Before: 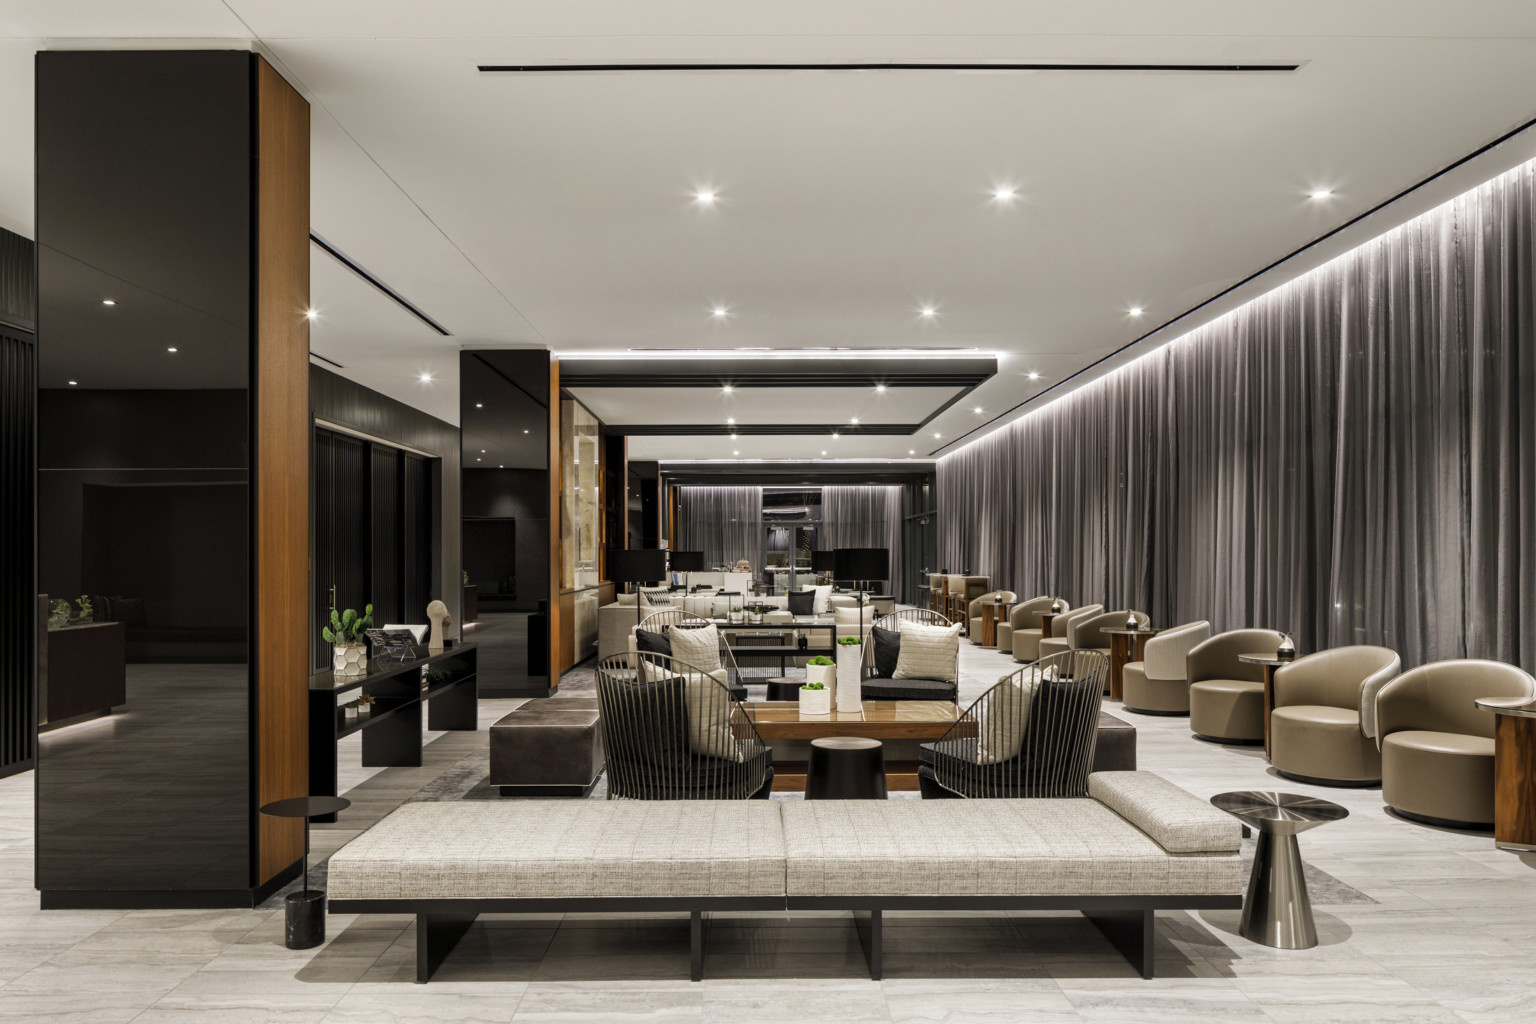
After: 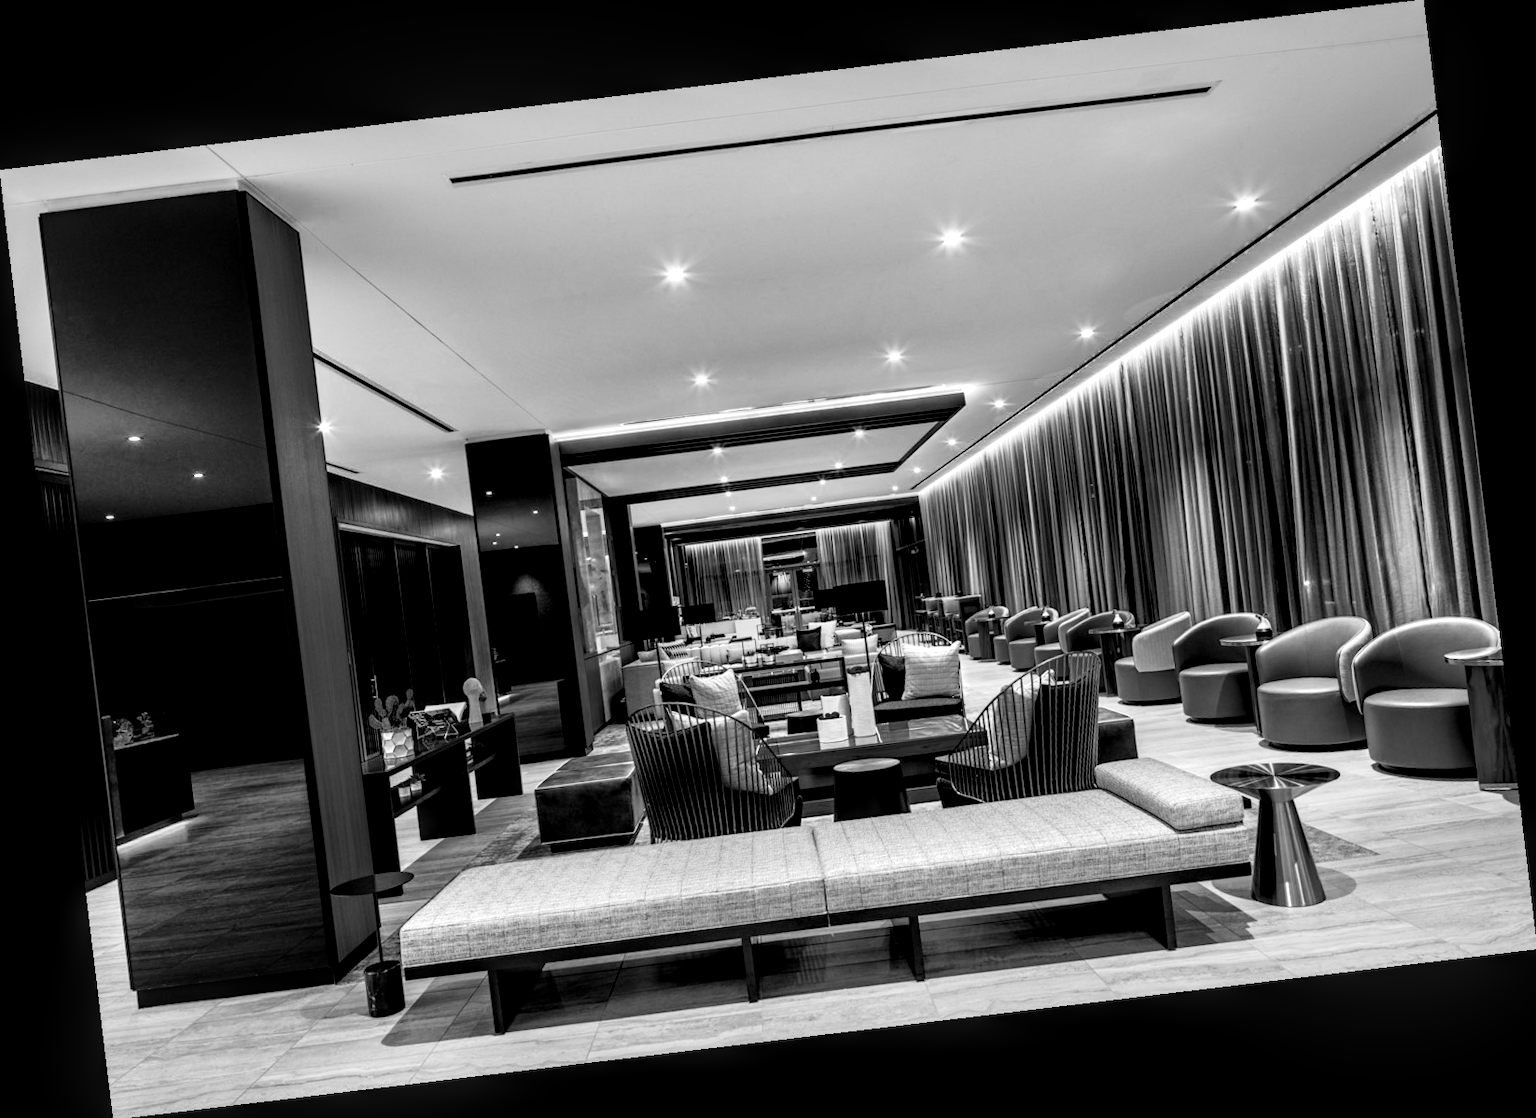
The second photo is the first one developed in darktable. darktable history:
rotate and perspective: rotation -6.83°, automatic cropping off
color calibration: illuminant custom, x 0.373, y 0.388, temperature 4269.97 K
shadows and highlights: on, module defaults
local contrast: highlights 60%, shadows 60%, detail 160%
filmic rgb: black relative exposure -8.2 EV, white relative exposure 2.2 EV, threshold 3 EV, hardness 7.11, latitude 75%, contrast 1.325, highlights saturation mix -2%, shadows ↔ highlights balance 30%, preserve chrominance no, color science v5 (2021), contrast in shadows safe, contrast in highlights safe, enable highlight reconstruction true
color correction: highlights a* 4.02, highlights b* 4.98, shadows a* -7.55, shadows b* 4.98
color zones: curves: ch0 [(0.287, 0.048) (0.493, 0.484) (0.737, 0.816)]; ch1 [(0, 0) (0.143, 0) (0.286, 0) (0.429, 0) (0.571, 0) (0.714, 0) (0.857, 0)]
